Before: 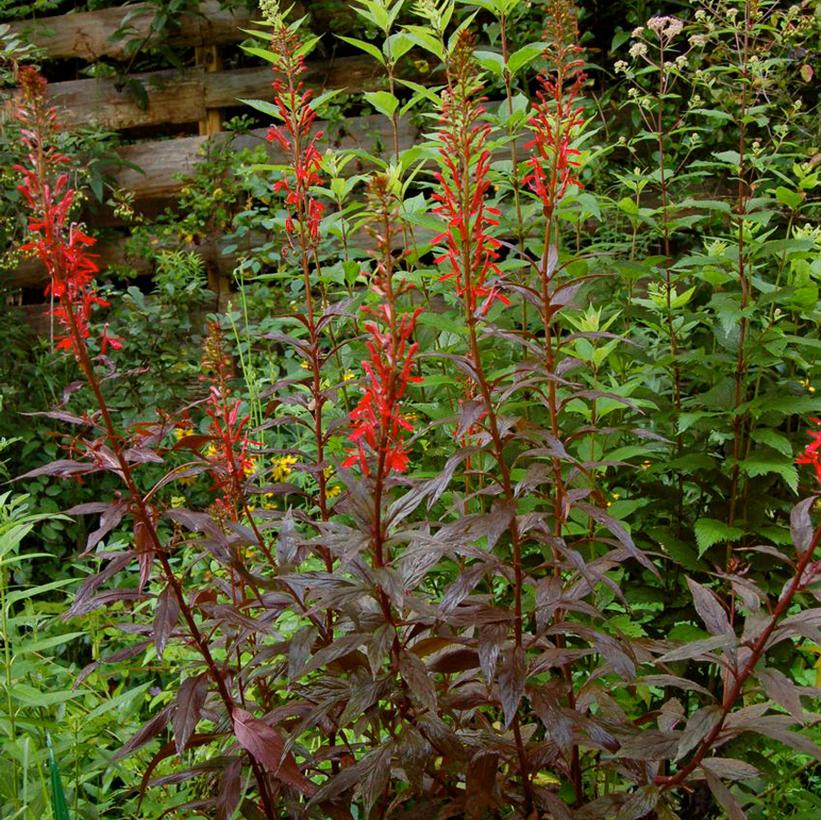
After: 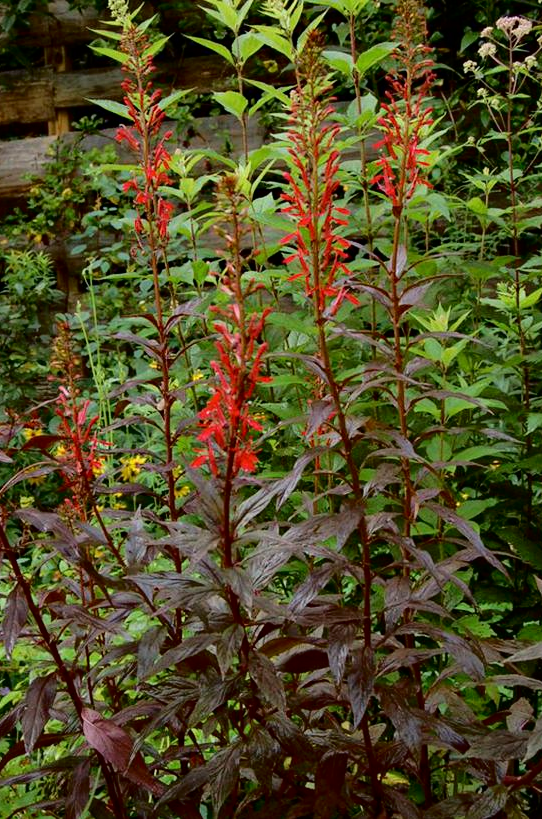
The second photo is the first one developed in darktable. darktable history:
crop and rotate: left 18.442%, right 15.508%
fill light: exposure -2 EV, width 8.6
